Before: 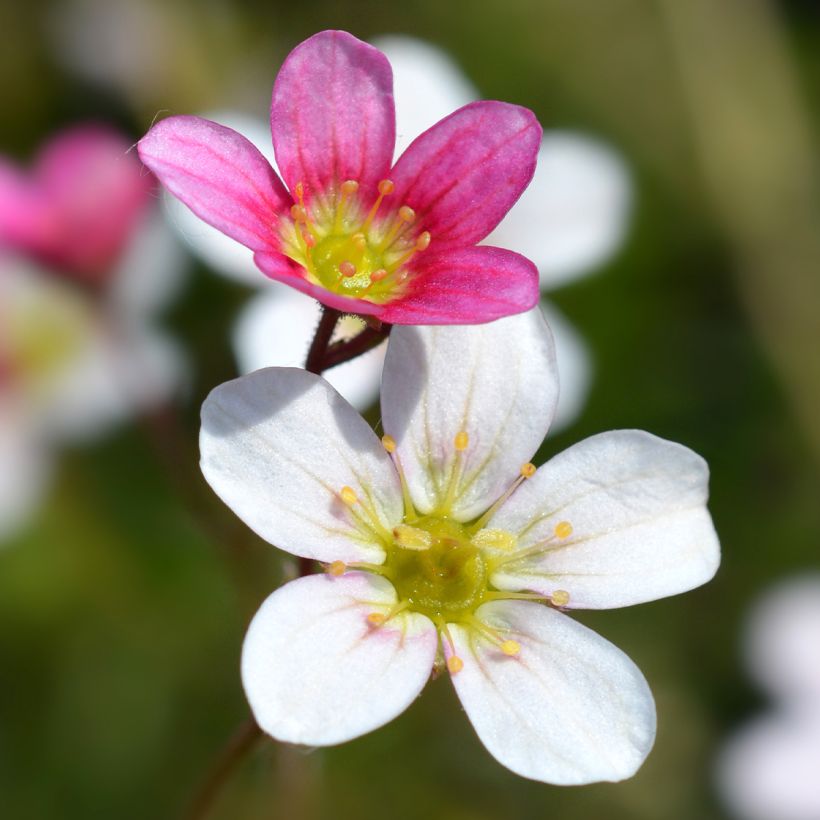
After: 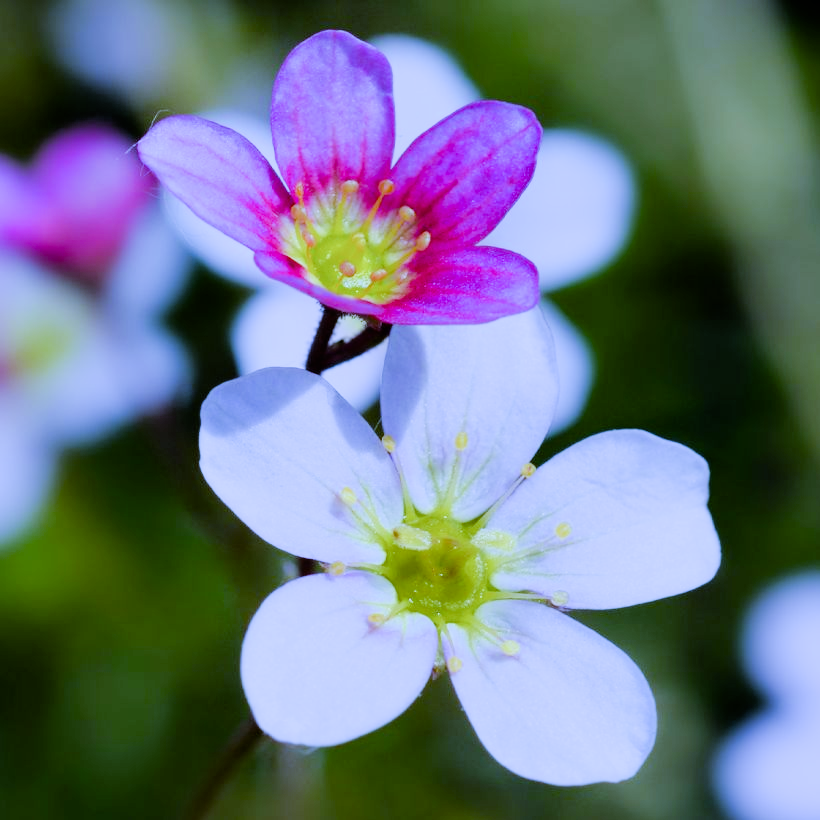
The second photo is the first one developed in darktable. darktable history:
color balance rgb: perceptual saturation grading › global saturation 20%, perceptual saturation grading › highlights -50%, perceptual saturation grading › shadows 30%, perceptual brilliance grading › global brilliance 10%, perceptual brilliance grading › shadows 15%
filmic rgb: black relative exposure -5 EV, hardness 2.88, contrast 1.3
white balance: red 0.766, blue 1.537
